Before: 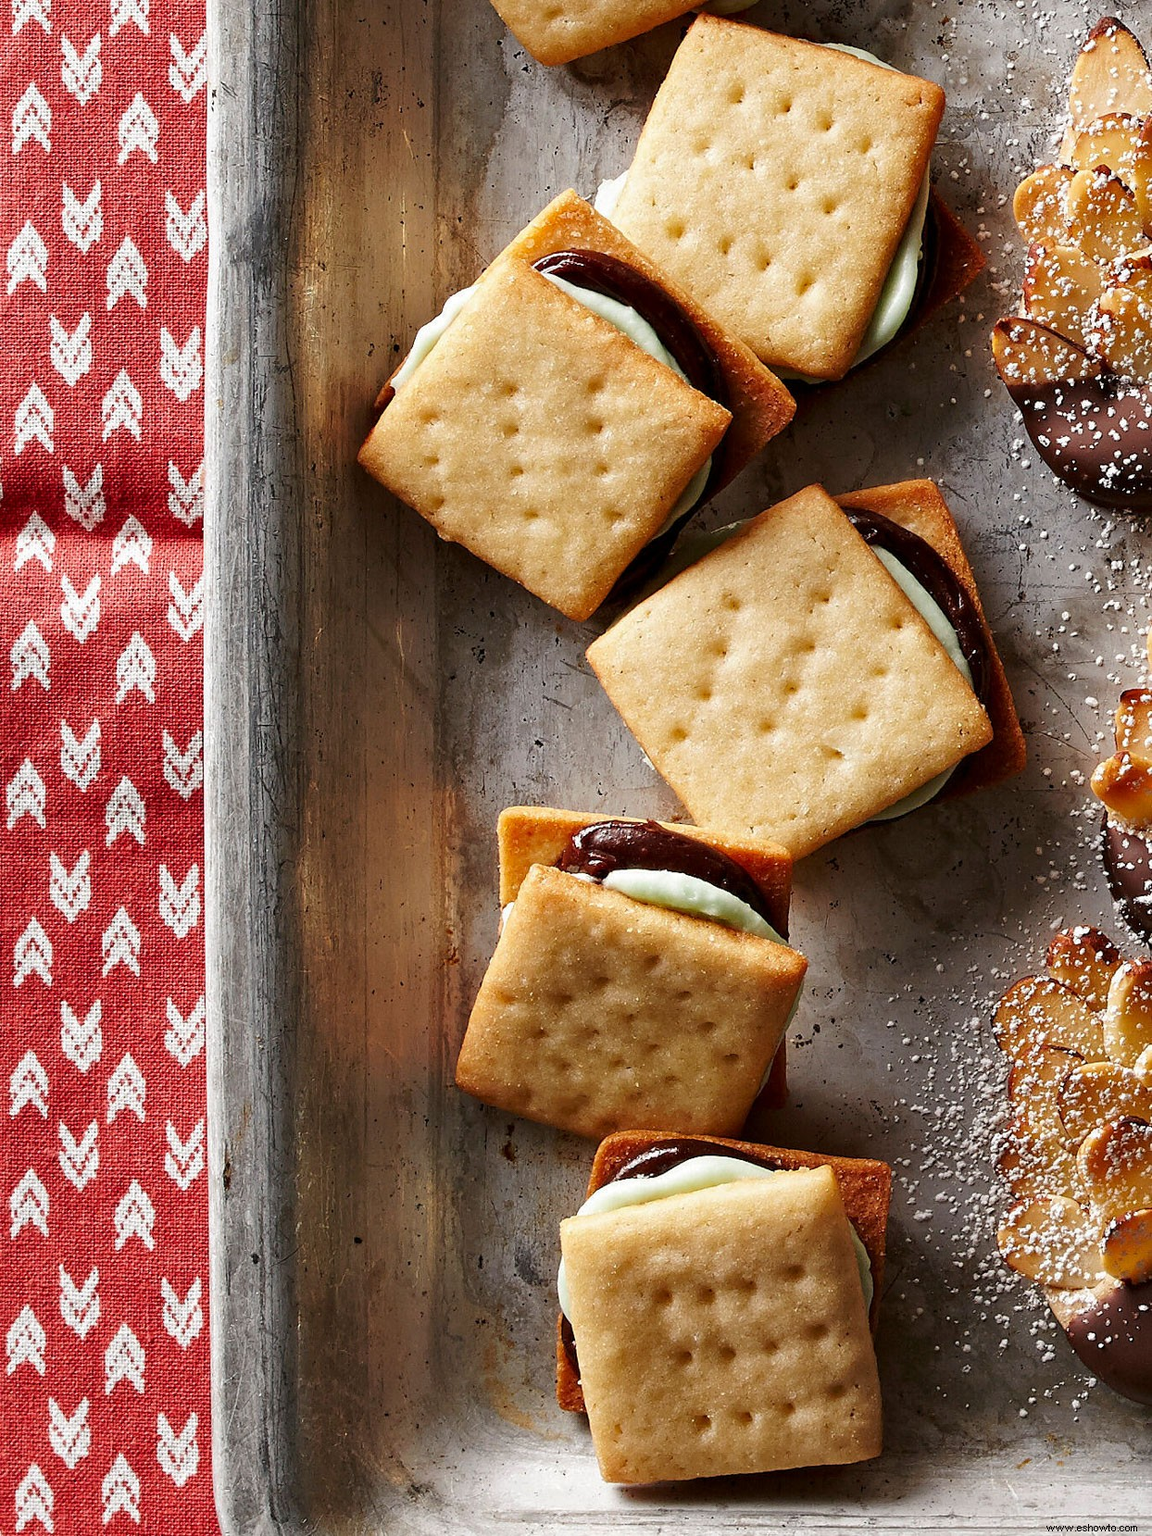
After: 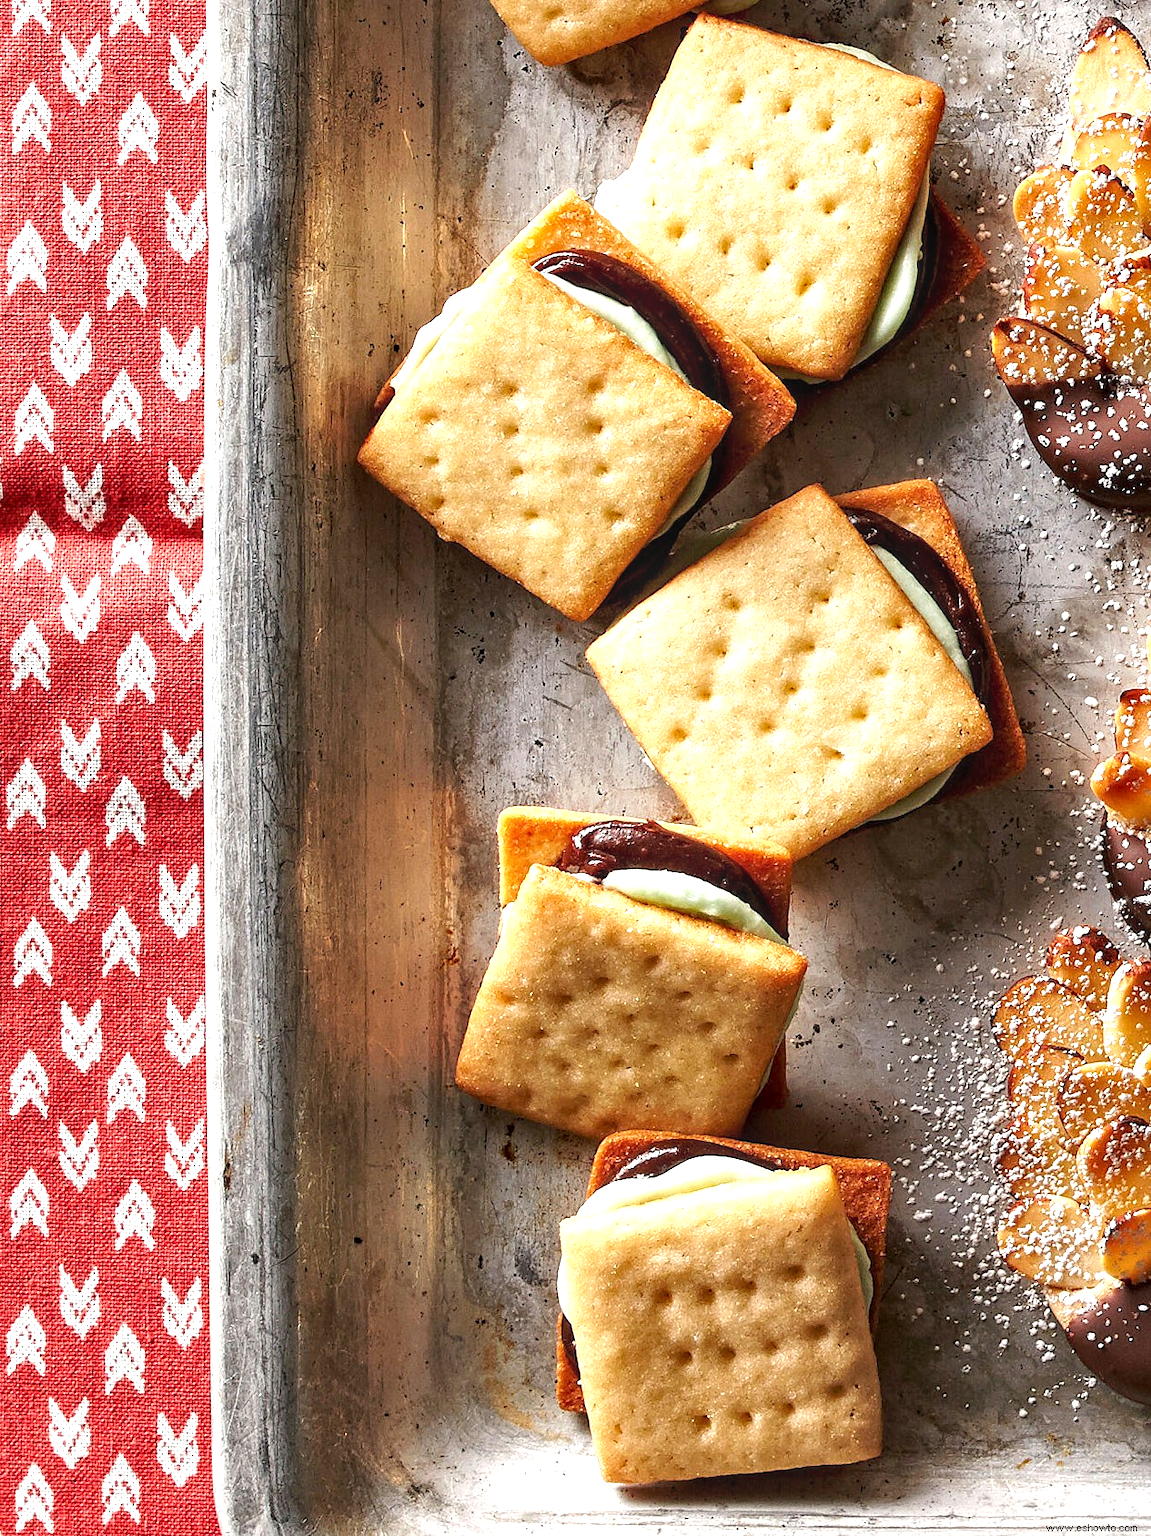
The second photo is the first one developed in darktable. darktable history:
local contrast: on, module defaults
exposure: exposure 0.77 EV, compensate highlight preservation false
